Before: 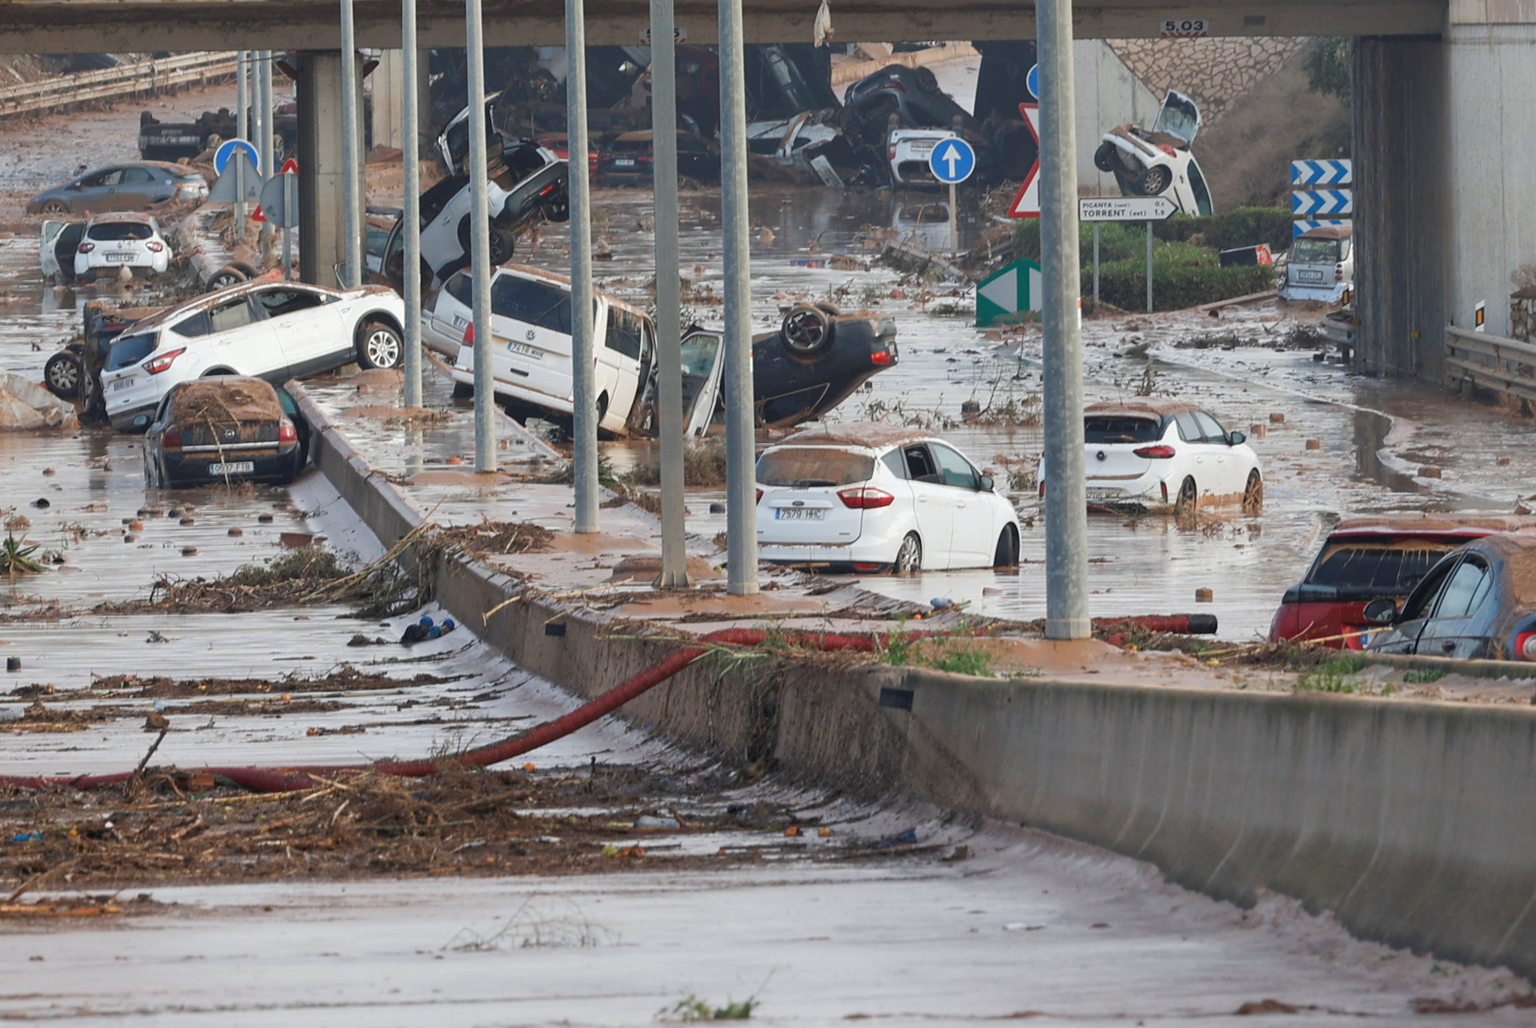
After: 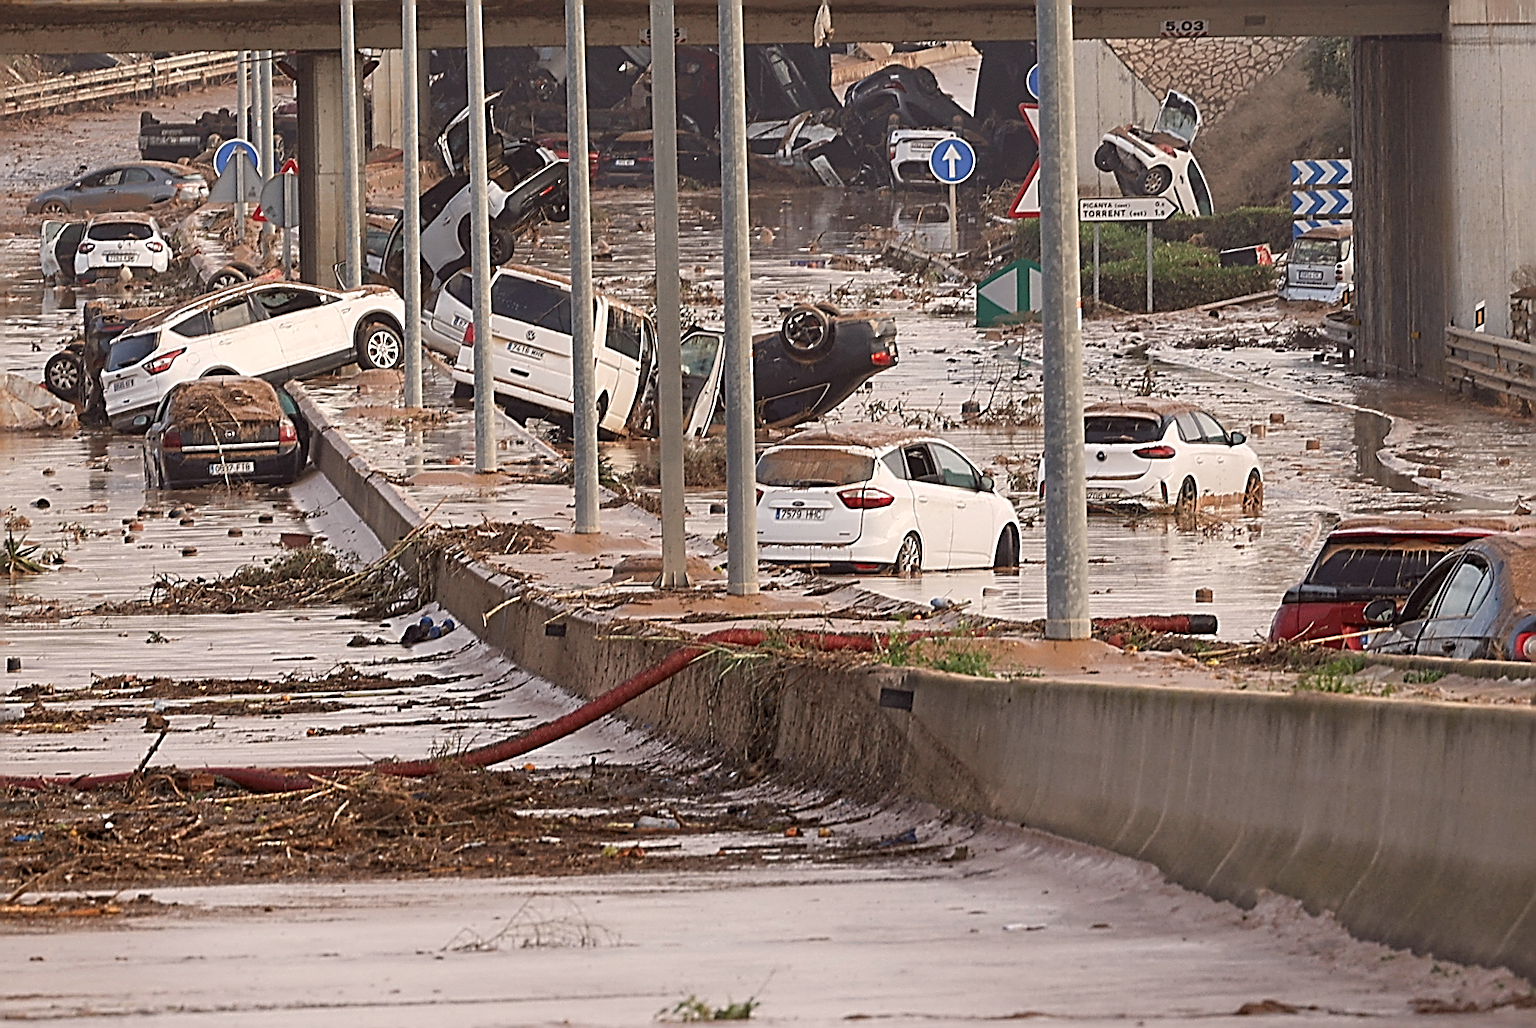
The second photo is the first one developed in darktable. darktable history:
sharpen: radius 3.144, amount 1.725
color correction: highlights a* 6.07, highlights b* 7.52, shadows a* 5.38, shadows b* 6.95, saturation 0.929
